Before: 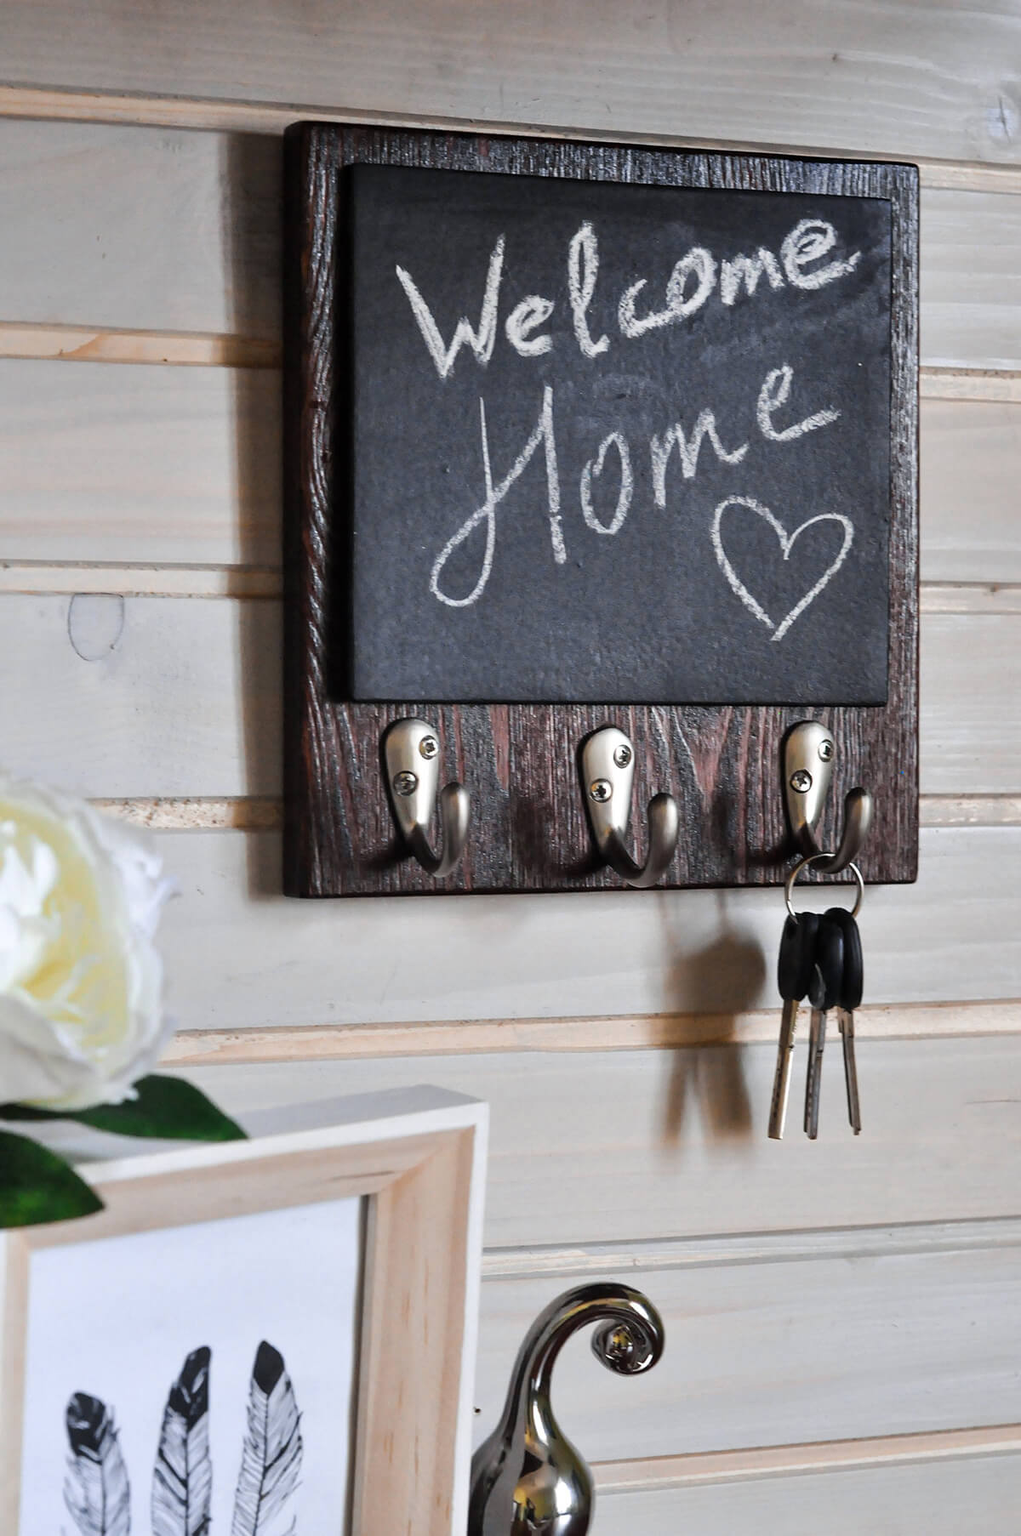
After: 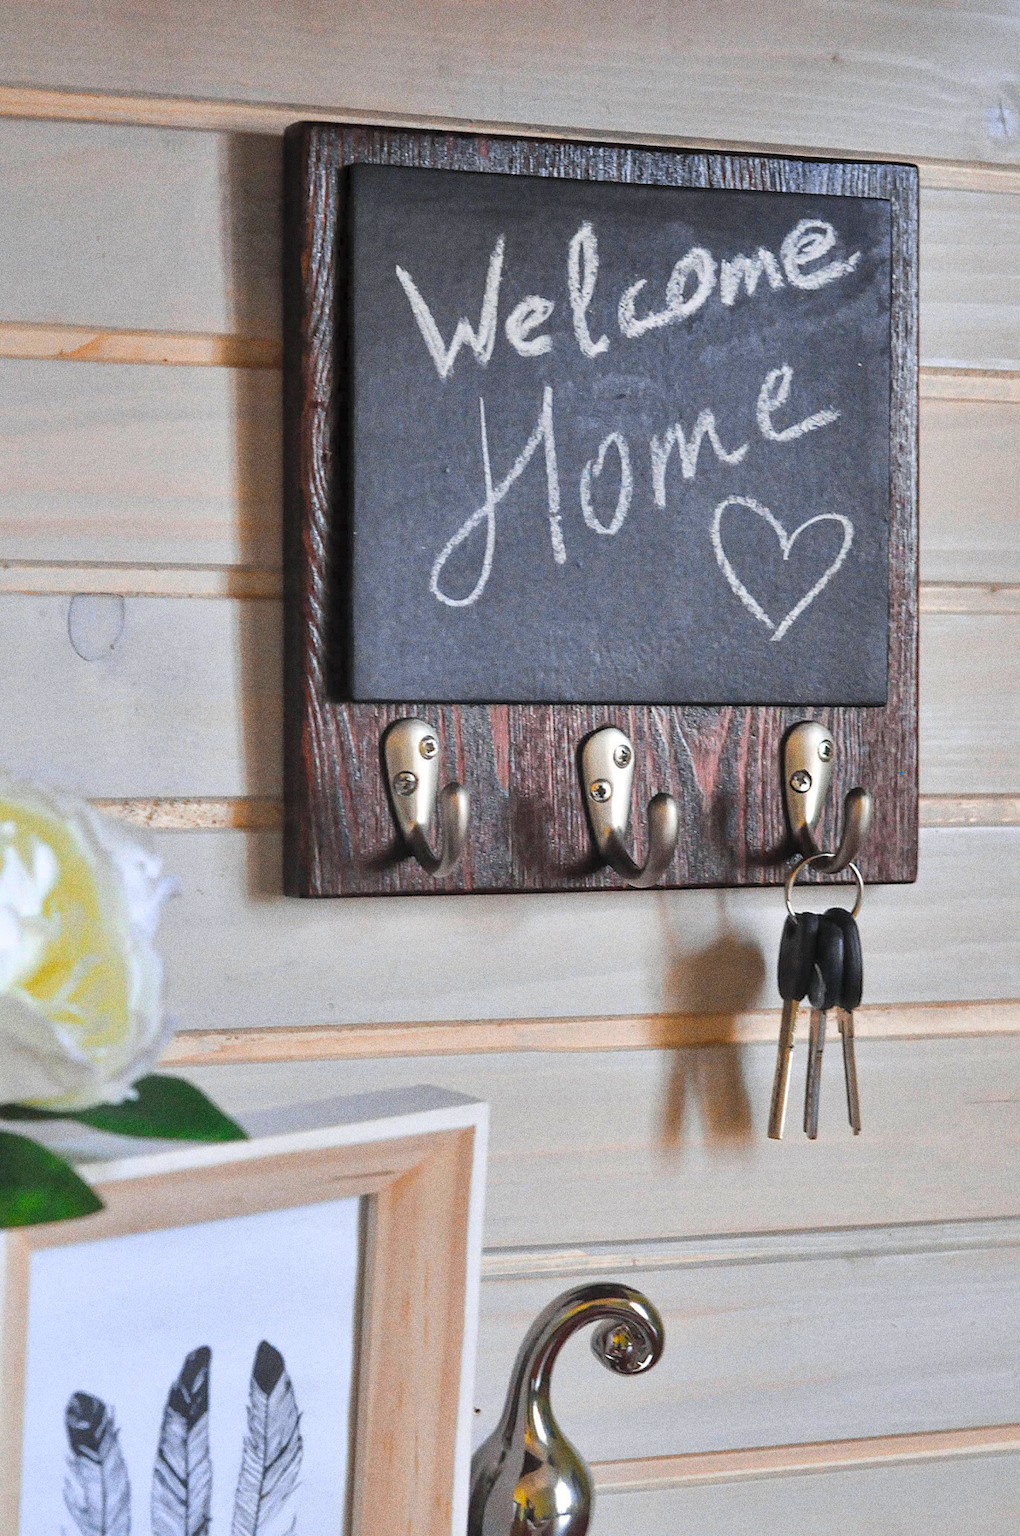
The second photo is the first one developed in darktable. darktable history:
shadows and highlights: on, module defaults
contrast brightness saturation: contrast 0.07, brightness 0.18, saturation 0.4
grain: coarseness 0.09 ISO, strength 40%
